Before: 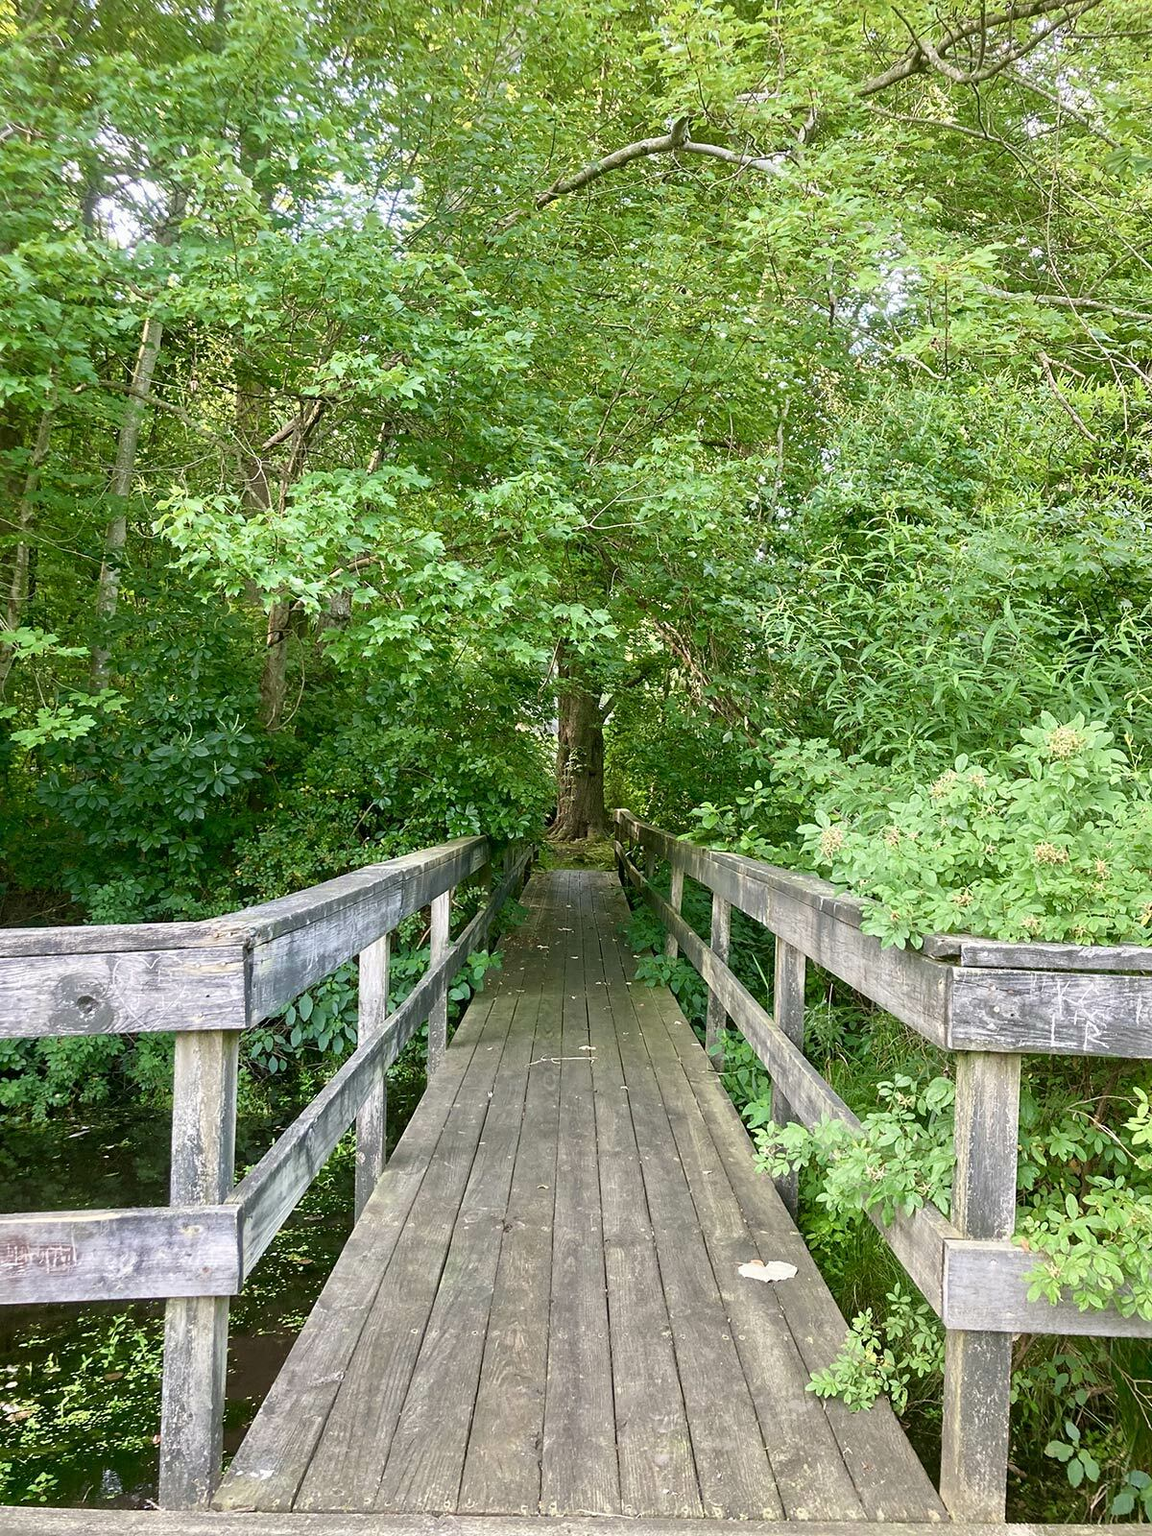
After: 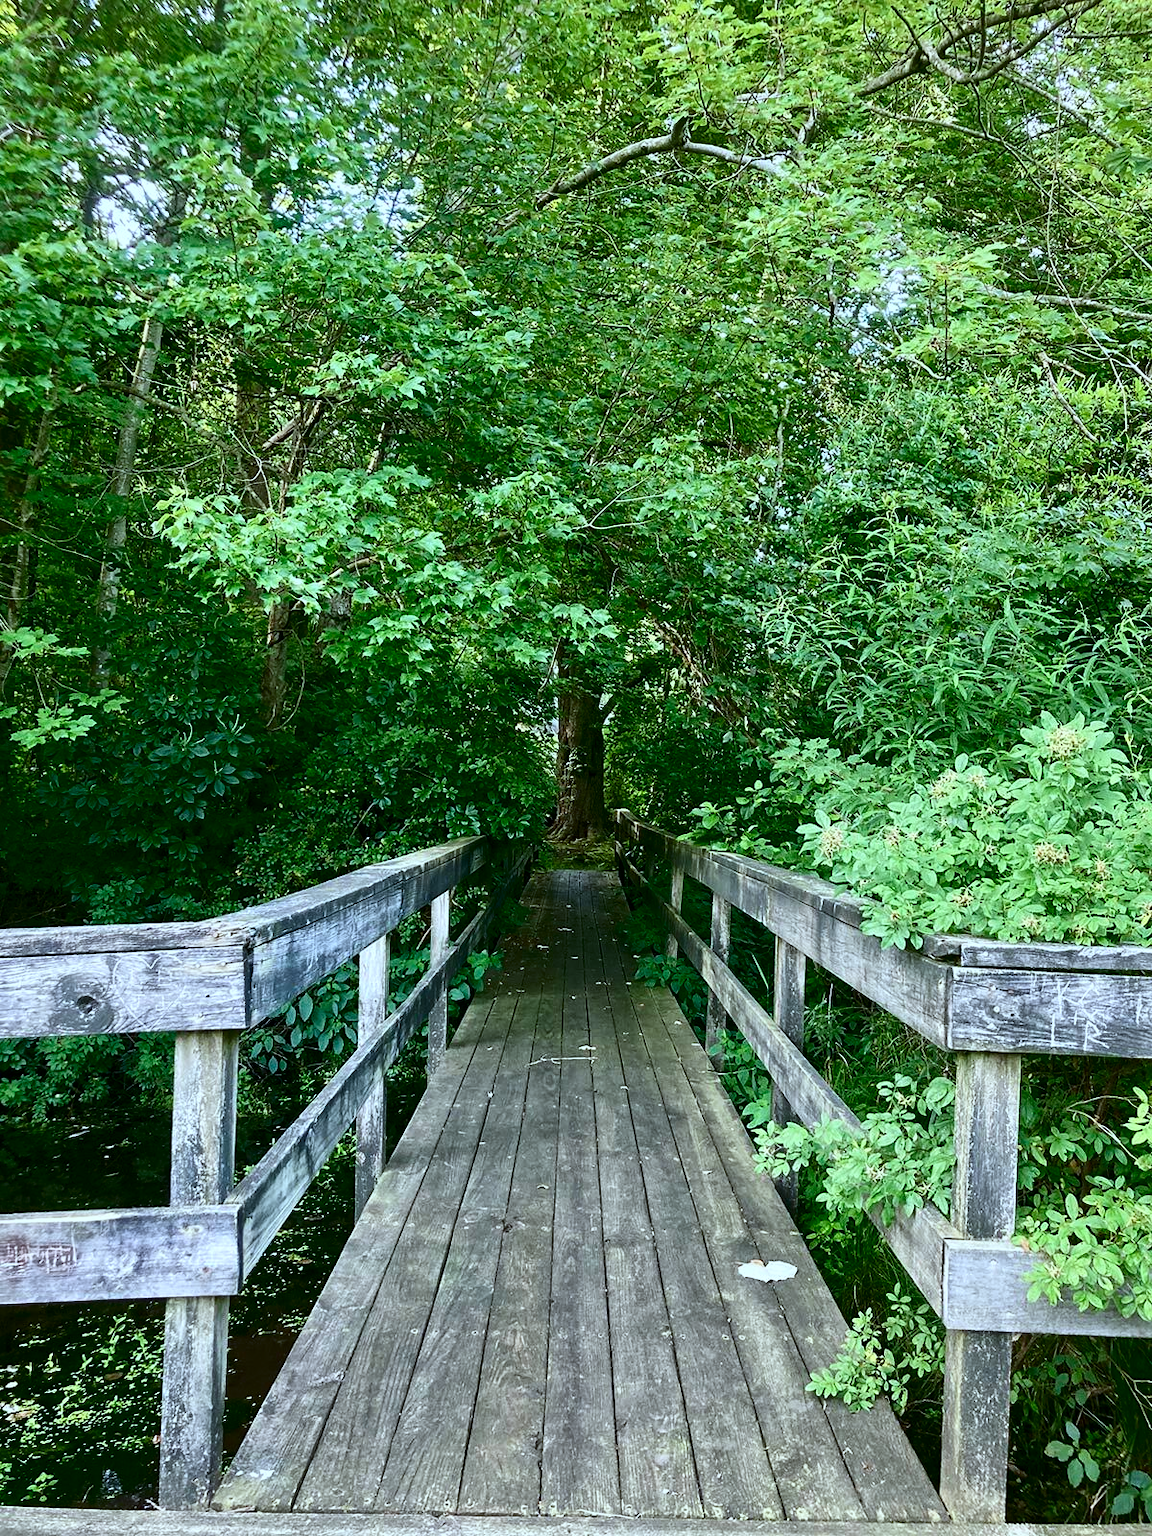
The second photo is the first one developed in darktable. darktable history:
contrast brightness saturation: contrast 0.19, brightness -0.24, saturation 0.11
color calibration: illuminant F (fluorescent), F source F9 (Cool White Deluxe 4150 K) – high CRI, x 0.374, y 0.373, temperature 4158.34 K
